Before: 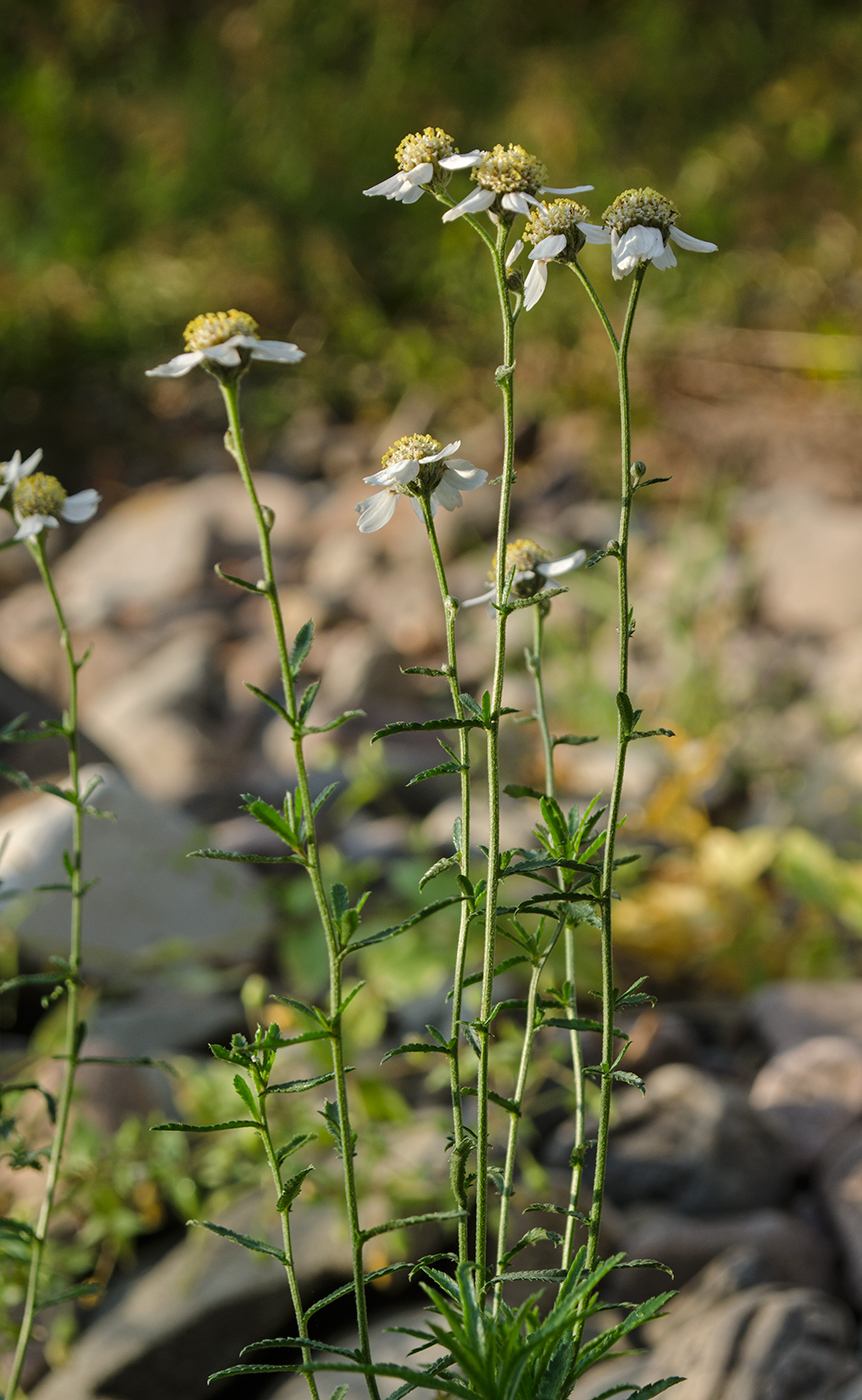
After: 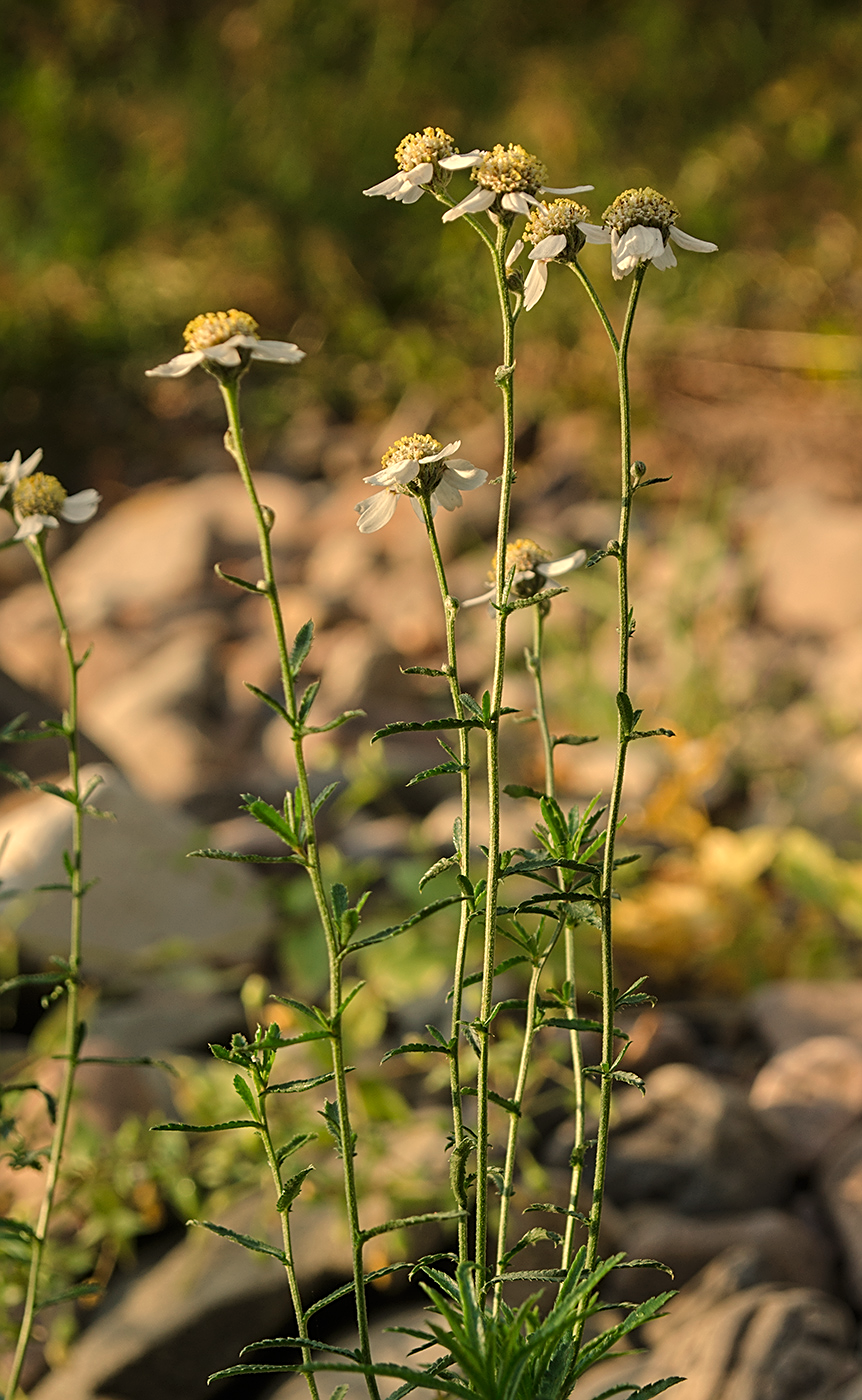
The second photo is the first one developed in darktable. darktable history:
white balance: red 1.138, green 0.996, blue 0.812
sharpen: on, module defaults
